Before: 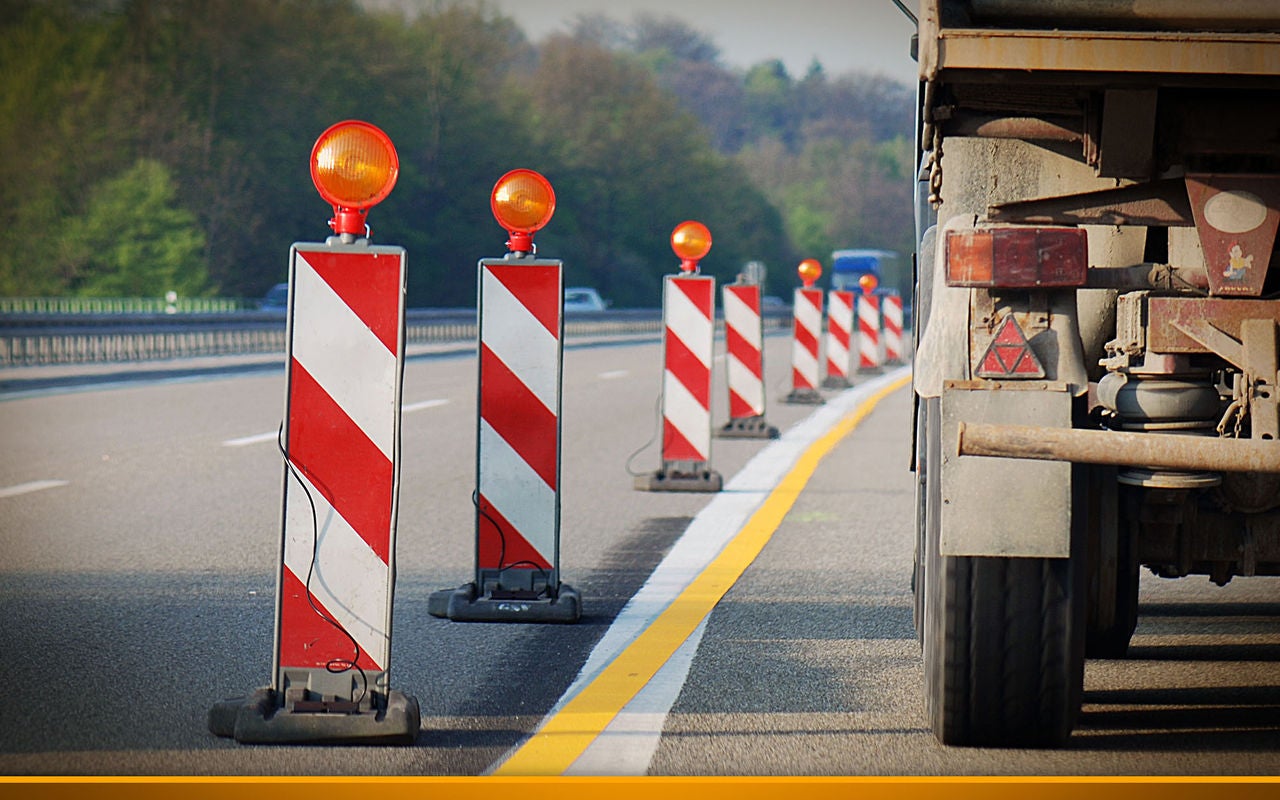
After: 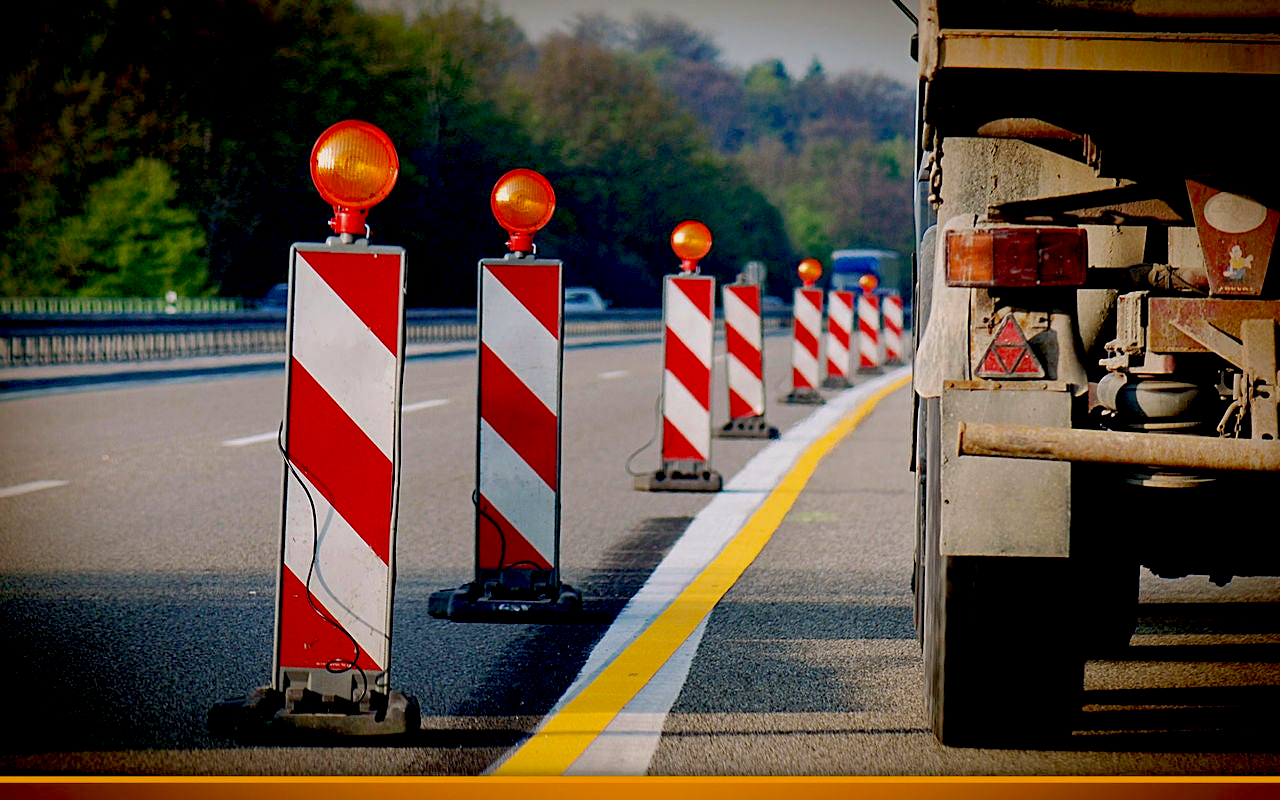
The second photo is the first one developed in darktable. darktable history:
exposure: black level correction 0.046, exposure -0.228 EV, compensate highlight preservation false
haze removal: strength 0.29, distance 0.25, compatibility mode true, adaptive false
color correction: highlights a* 3.12, highlights b* -1.55, shadows a* -0.101, shadows b* 2.52, saturation 0.98
